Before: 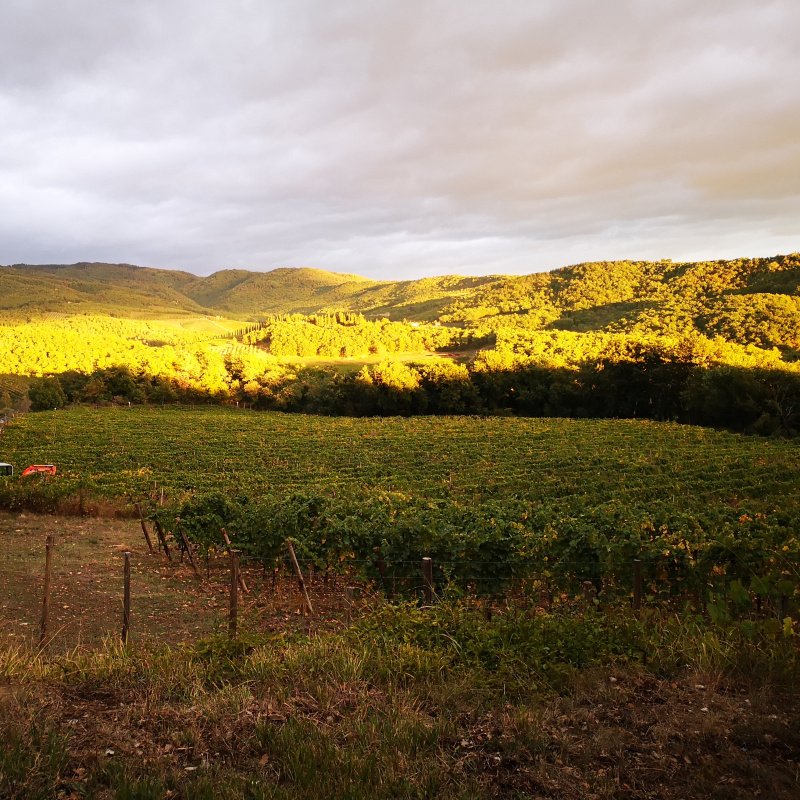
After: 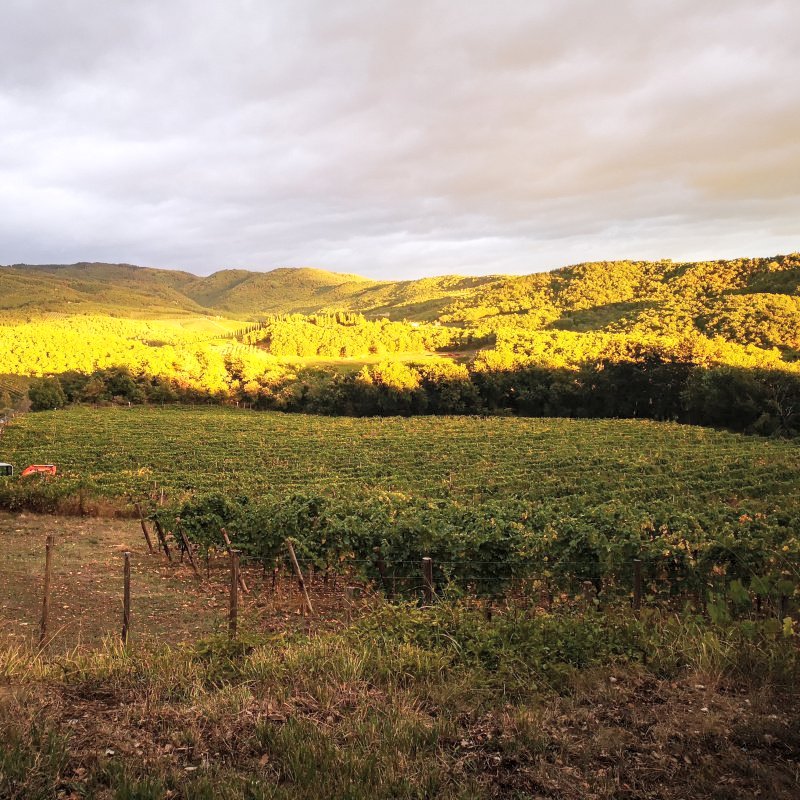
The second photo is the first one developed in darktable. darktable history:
local contrast: on, module defaults
contrast brightness saturation: brightness 0.15
